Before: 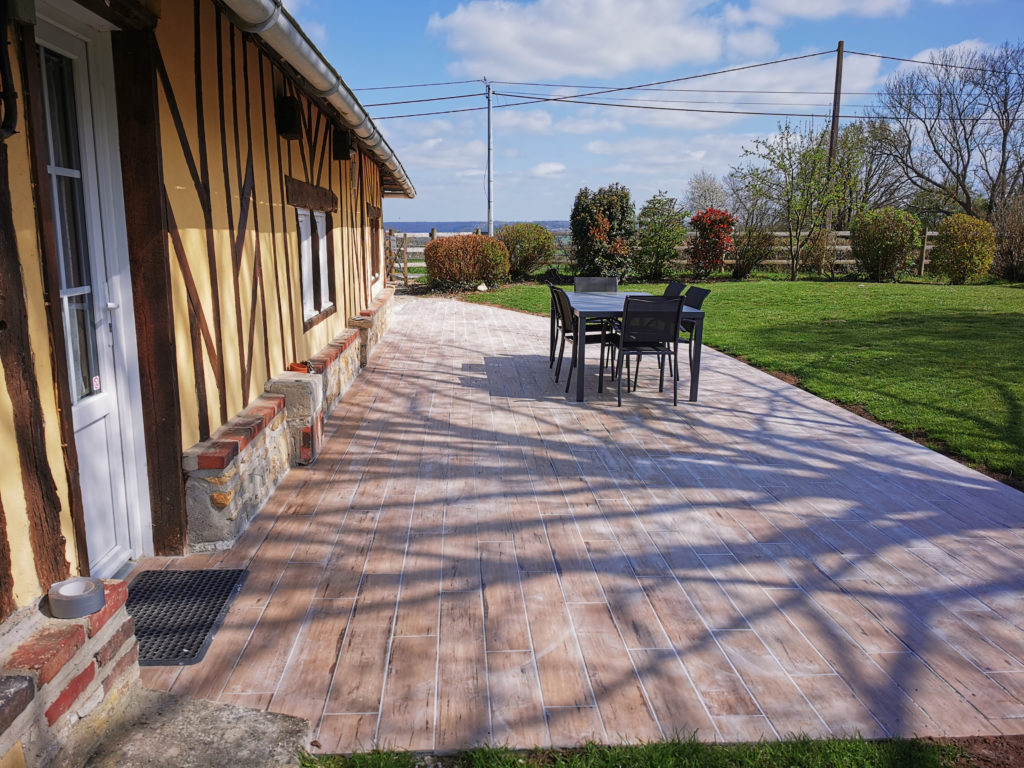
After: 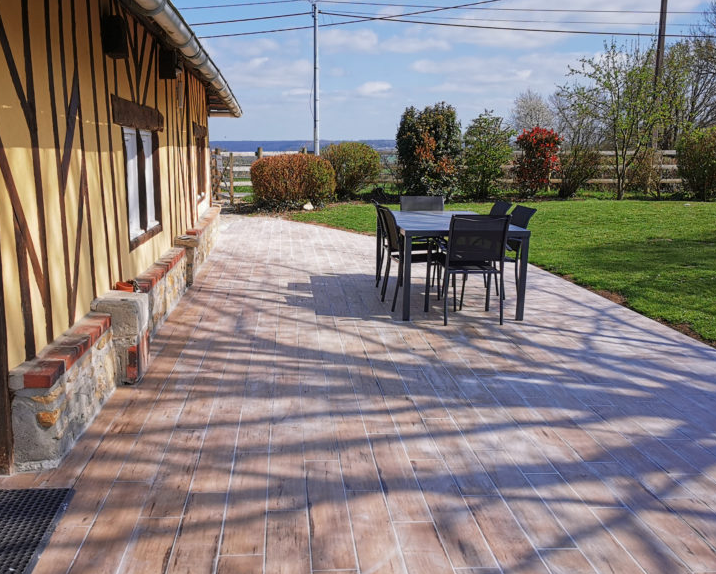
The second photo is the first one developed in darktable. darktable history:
crop and rotate: left 17.046%, top 10.659%, right 12.989%, bottom 14.553%
color balance rgb: global vibrance 10%
